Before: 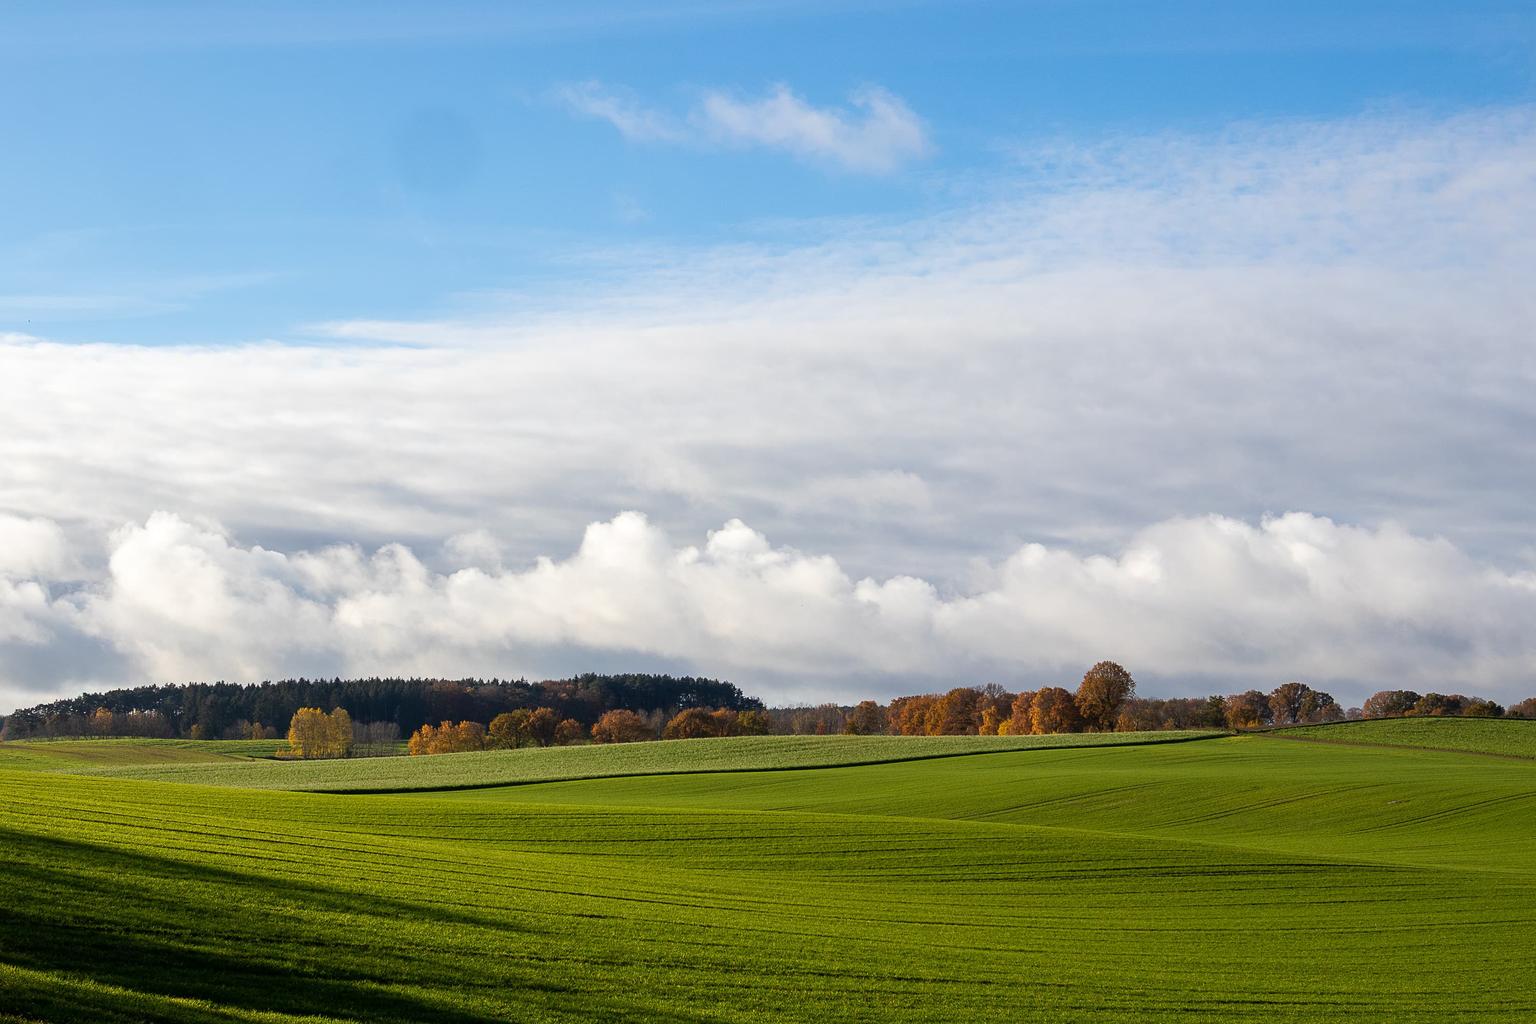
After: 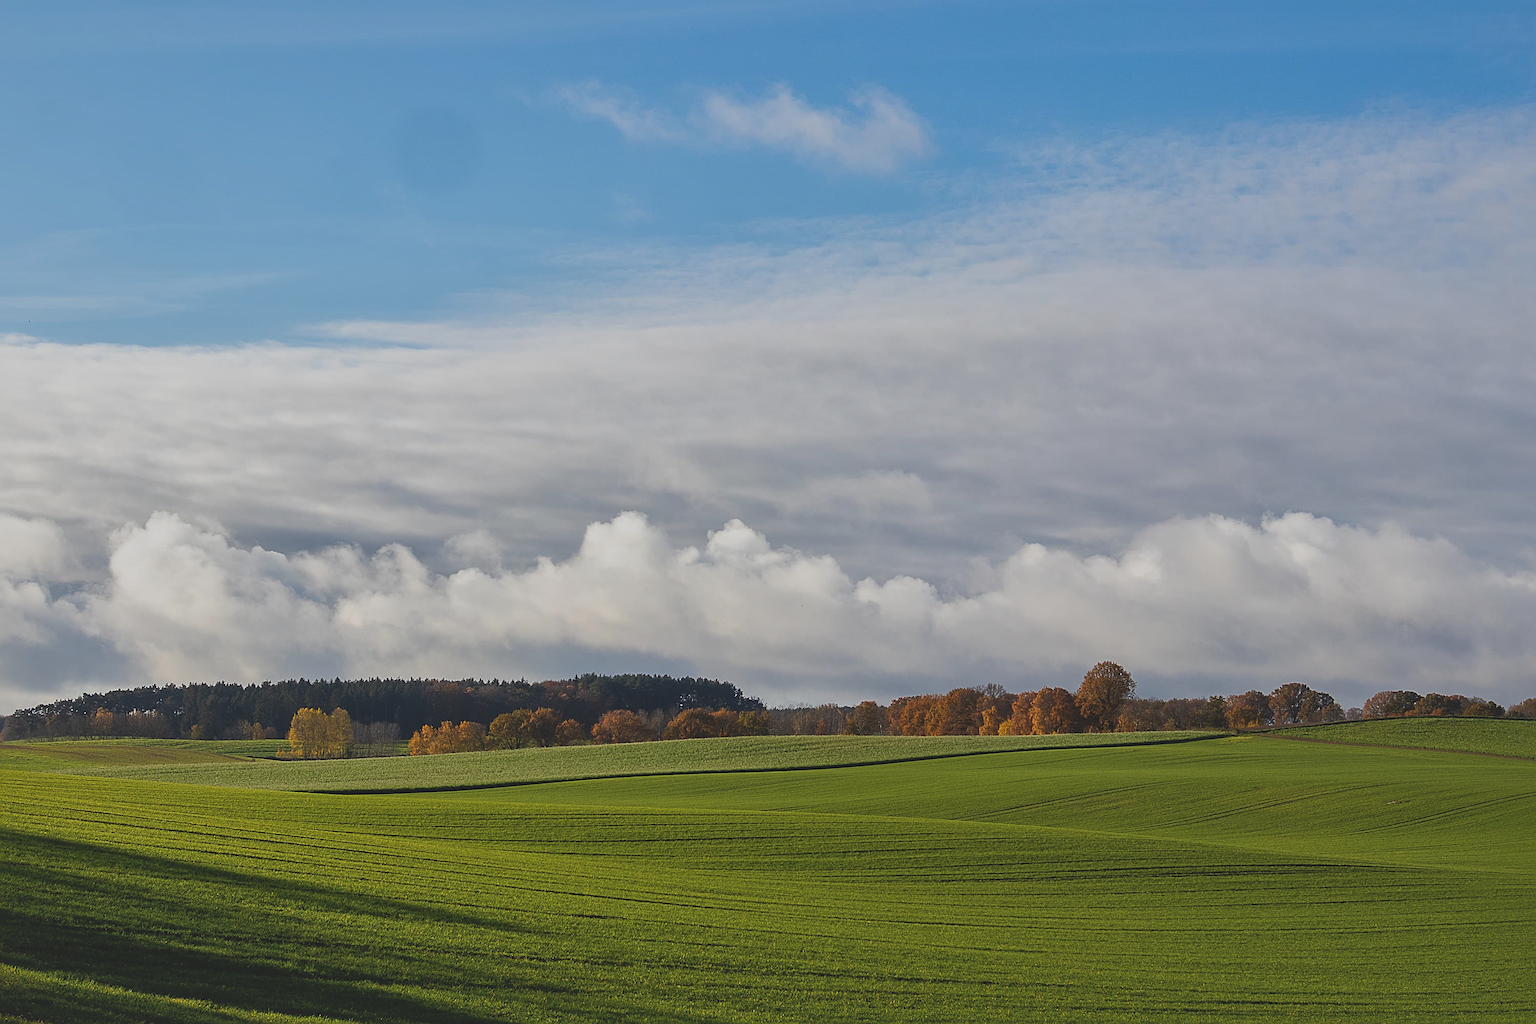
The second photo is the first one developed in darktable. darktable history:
shadows and highlights: on, module defaults
exposure: black level correction -0.015, exposure -0.51 EV, compensate exposure bias true, compensate highlight preservation false
sharpen: on, module defaults
